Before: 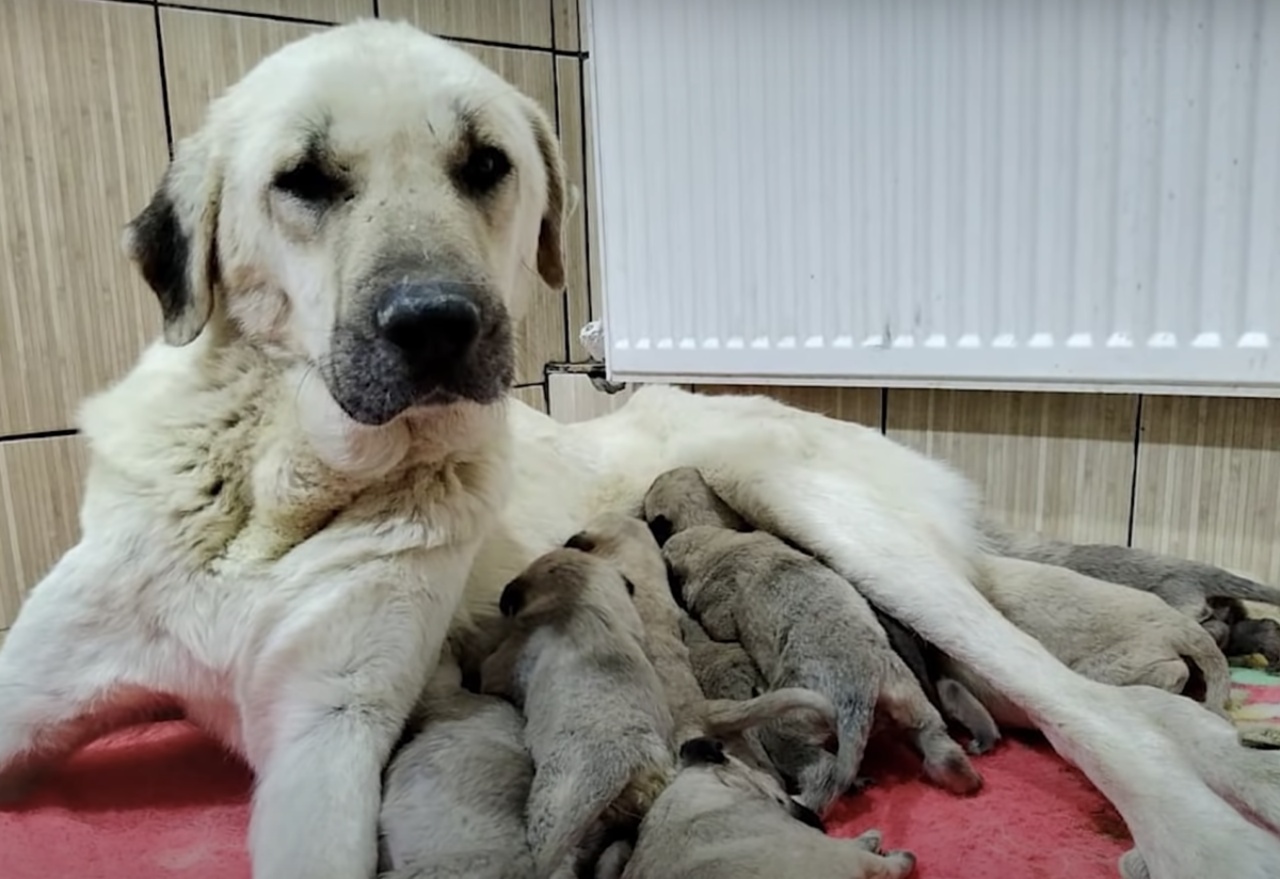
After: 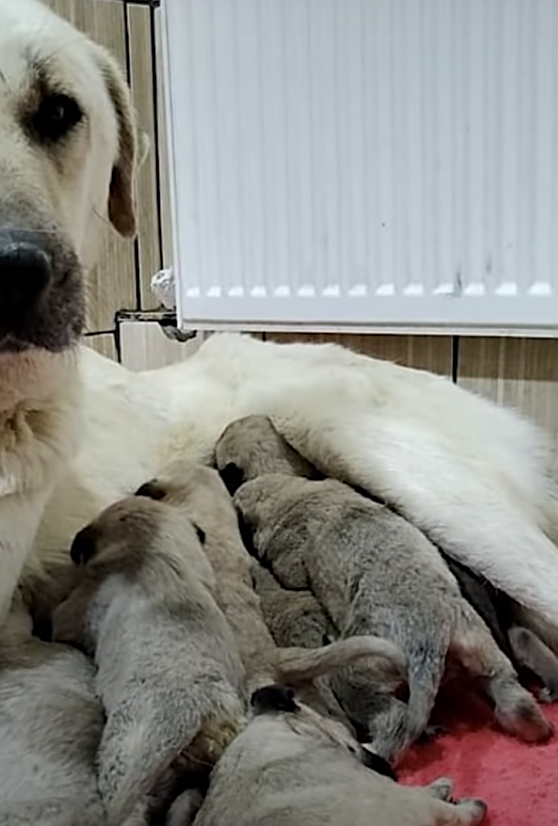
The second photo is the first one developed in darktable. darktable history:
sharpen: on, module defaults
crop: left 33.517%, top 5.983%, right 22.833%
exposure: black level correction 0.001, compensate exposure bias true, compensate highlight preservation false
